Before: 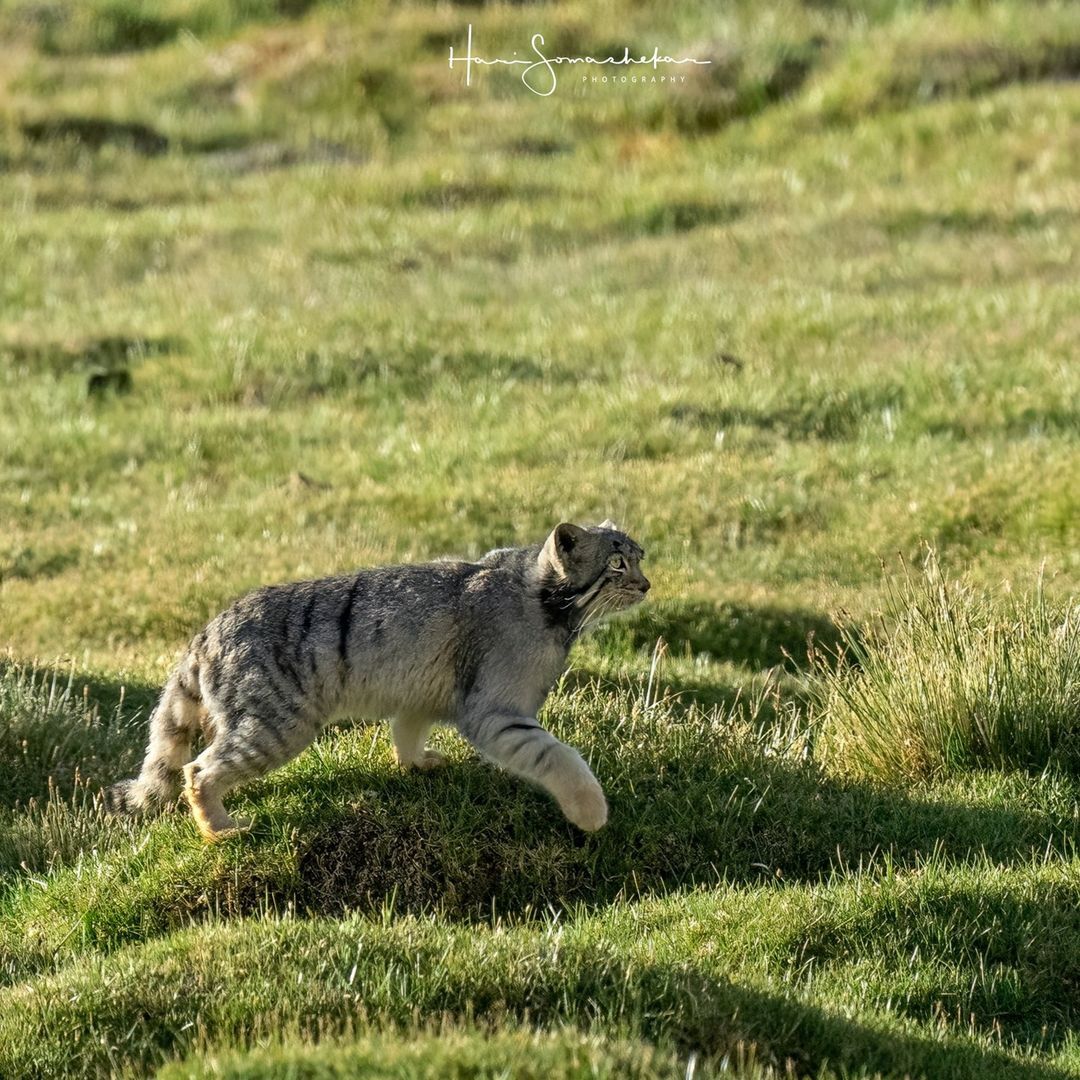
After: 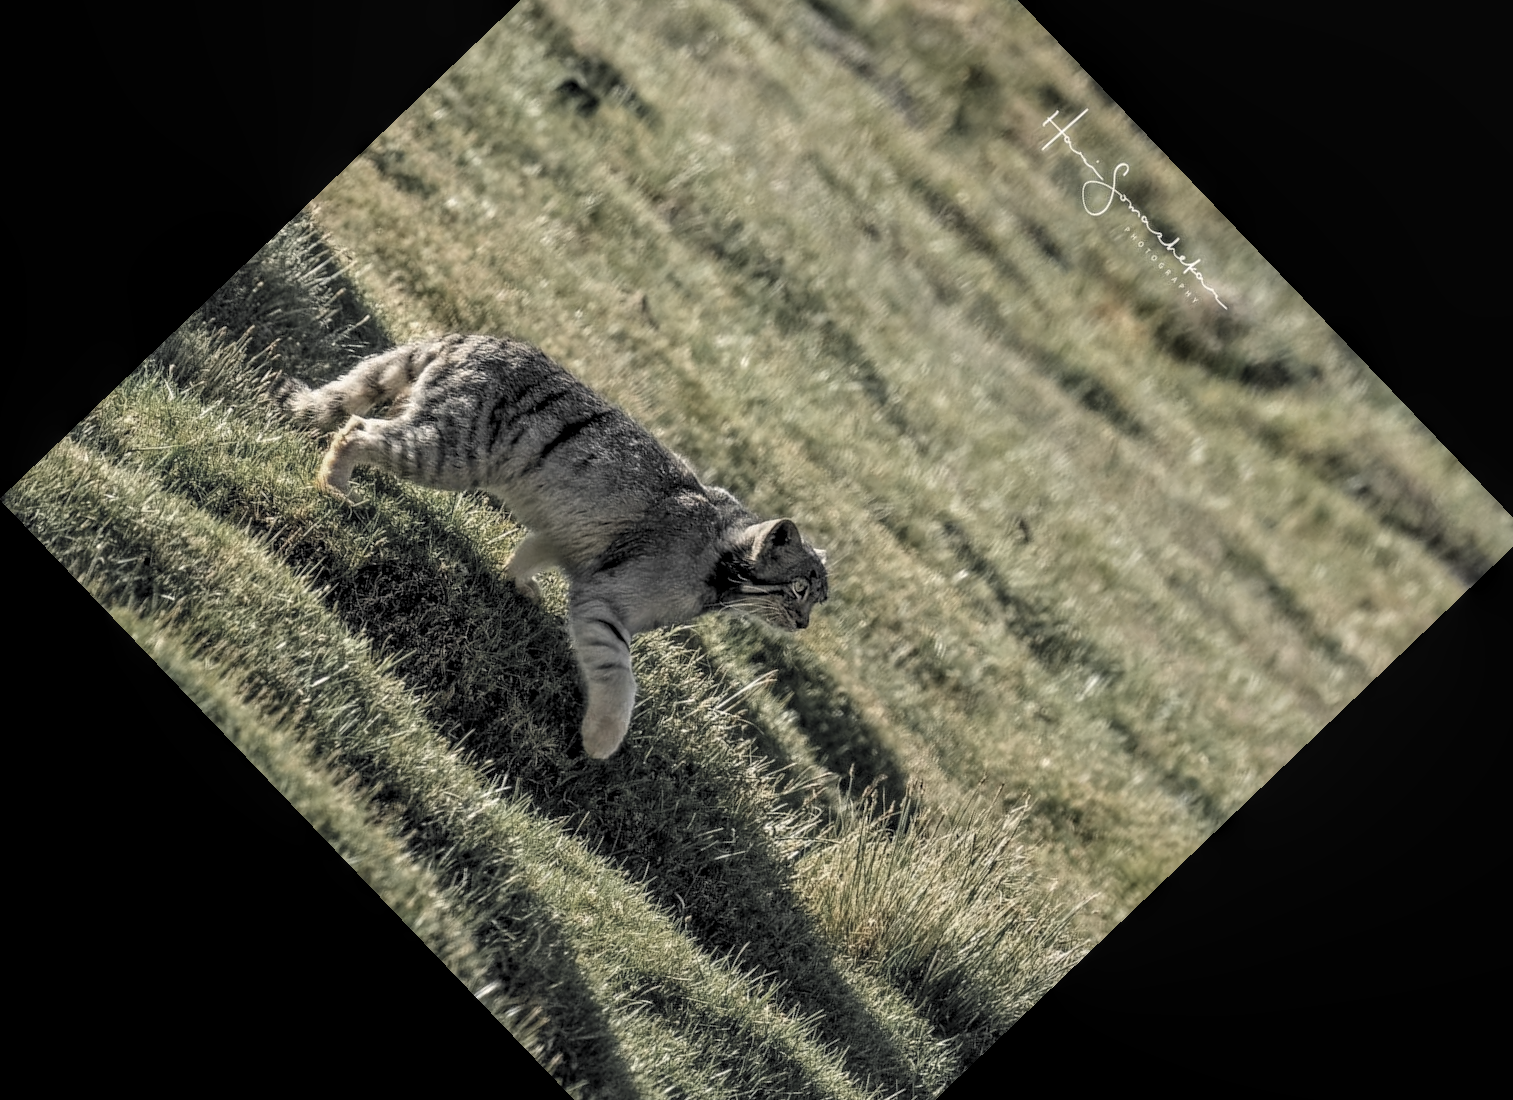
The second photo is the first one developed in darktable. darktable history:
crop and rotate: angle -46.26°, top 16.234%, right 0.912%, bottom 11.704%
color balance rgb: shadows lift › hue 87.51°, highlights gain › chroma 1.35%, highlights gain › hue 55.1°, global offset › chroma 0.13%, global offset › hue 253.66°, perceptual saturation grading › global saturation 16.38%
local contrast: detail 130%
color zones: curves: ch0 [(0, 0.613) (0.01, 0.613) (0.245, 0.448) (0.498, 0.529) (0.642, 0.665) (0.879, 0.777) (0.99, 0.613)]; ch1 [(0, 0.035) (0.121, 0.189) (0.259, 0.197) (0.415, 0.061) (0.589, 0.022) (0.732, 0.022) (0.857, 0.026) (0.991, 0.053)]
